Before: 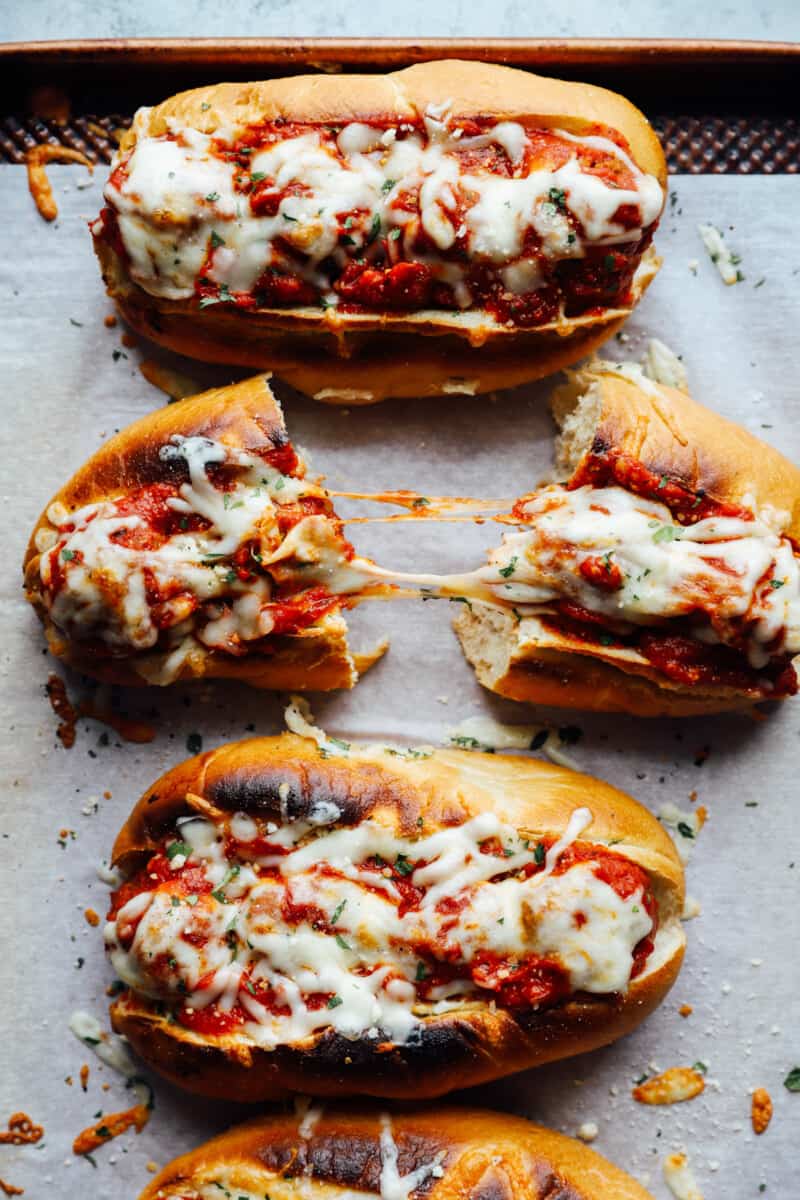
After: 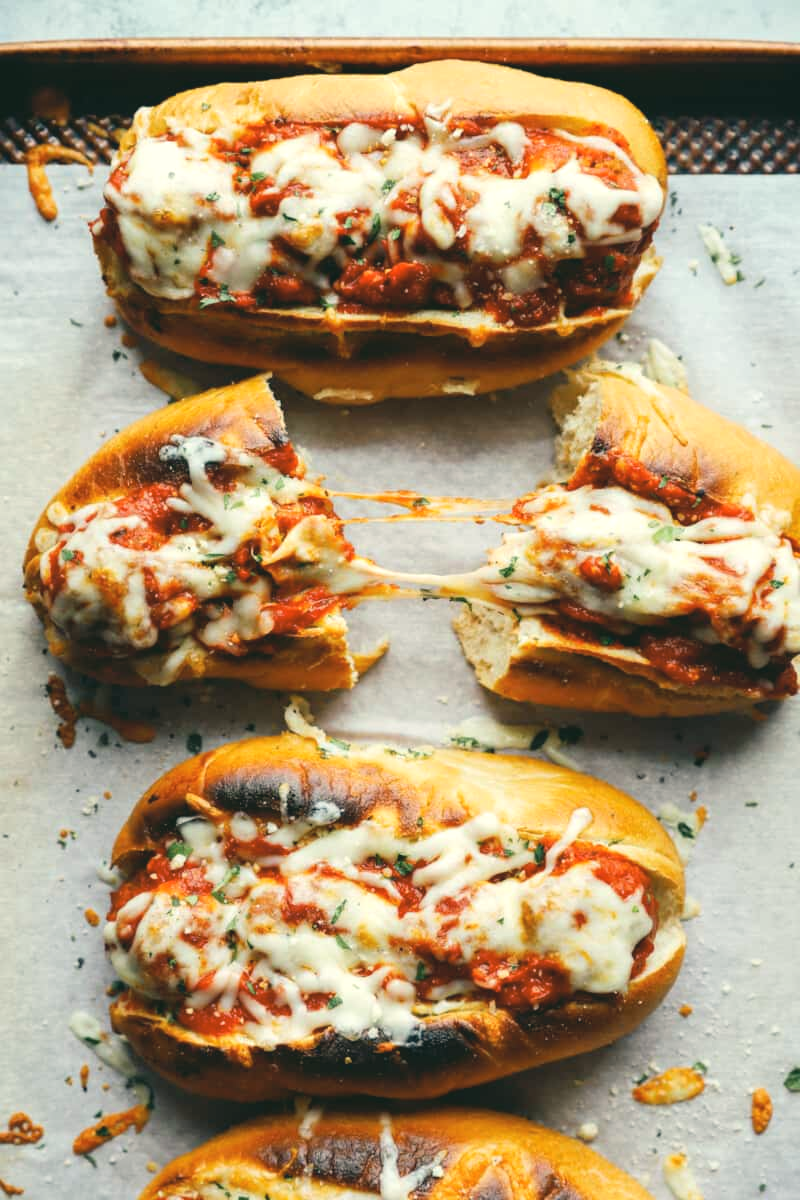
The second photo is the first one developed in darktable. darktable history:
color correction: highlights a* -0.446, highlights b* 9.4, shadows a* -8.97, shadows b* 1.07
contrast brightness saturation: contrast -0.149, brightness 0.047, saturation -0.125
exposure: exposure 0.489 EV, compensate exposure bias true, compensate highlight preservation false
